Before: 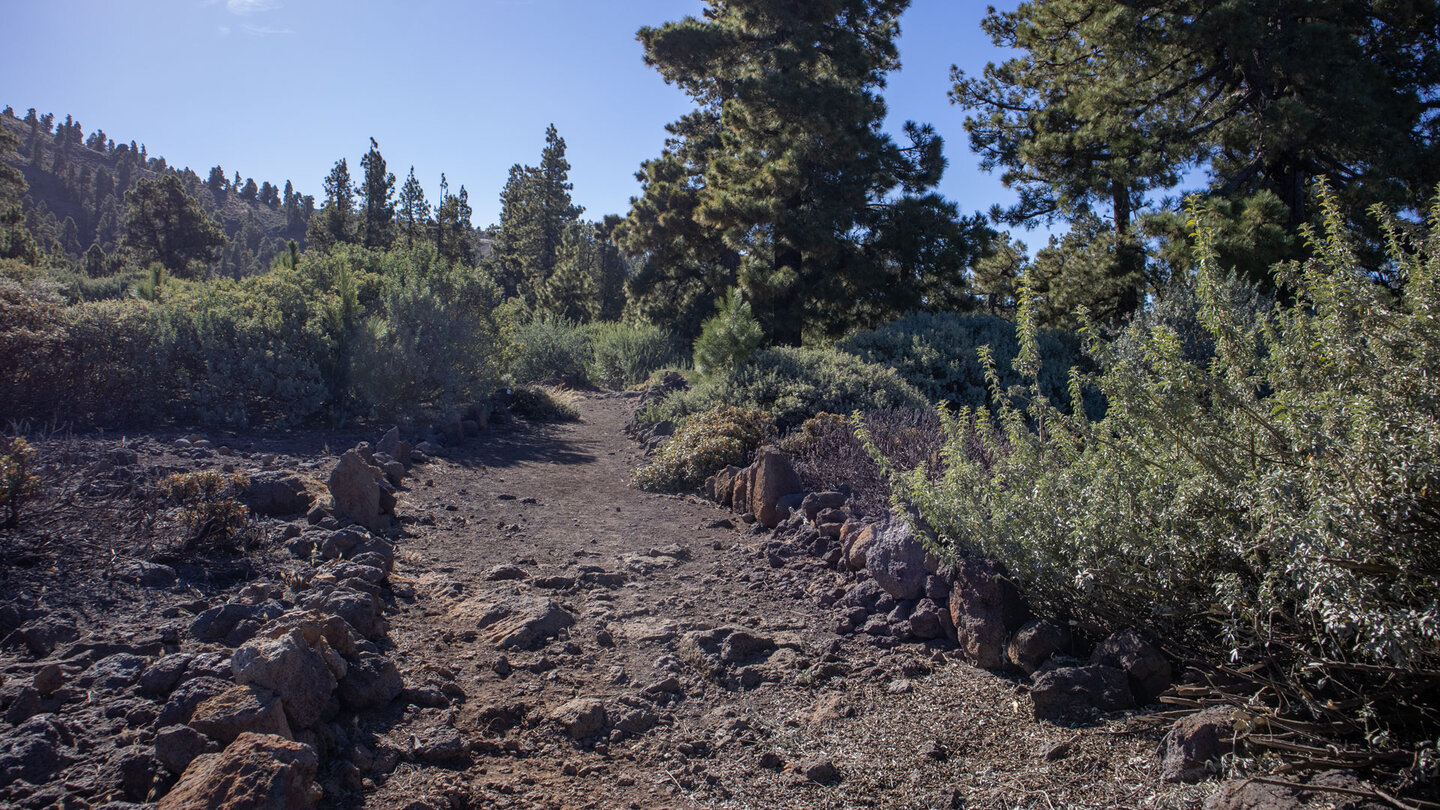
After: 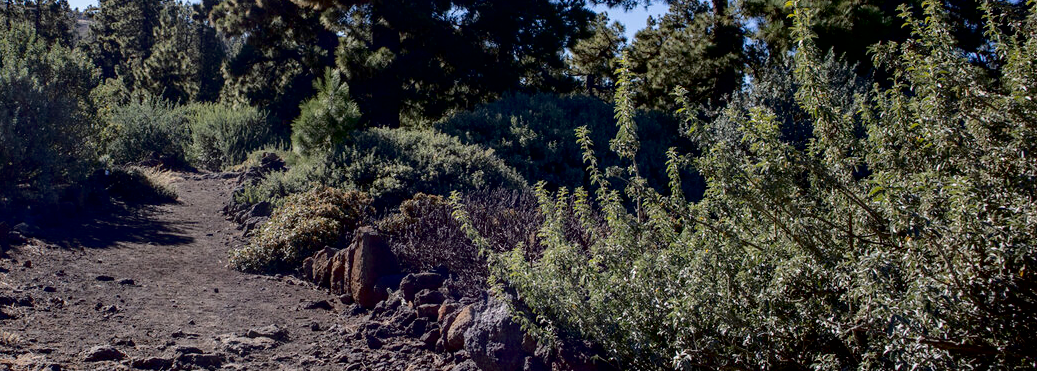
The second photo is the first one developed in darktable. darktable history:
crop and rotate: left 27.938%, top 27.046%, bottom 27.046%
exposure: black level correction 0.012, compensate highlight preservation false
fill light: exposure -2 EV, width 8.6
